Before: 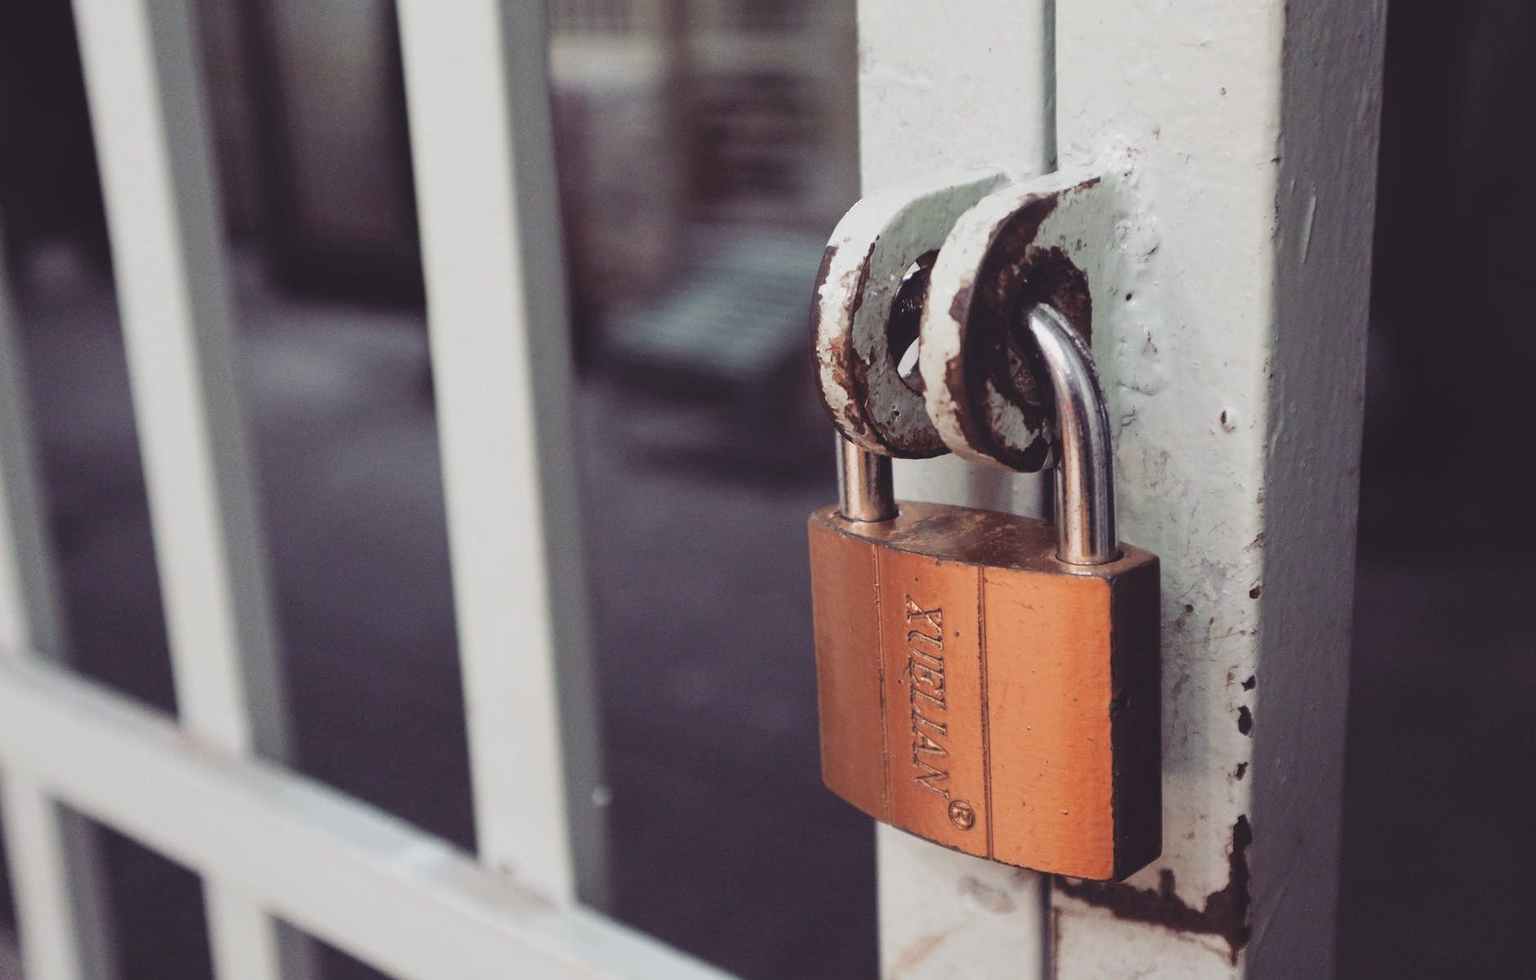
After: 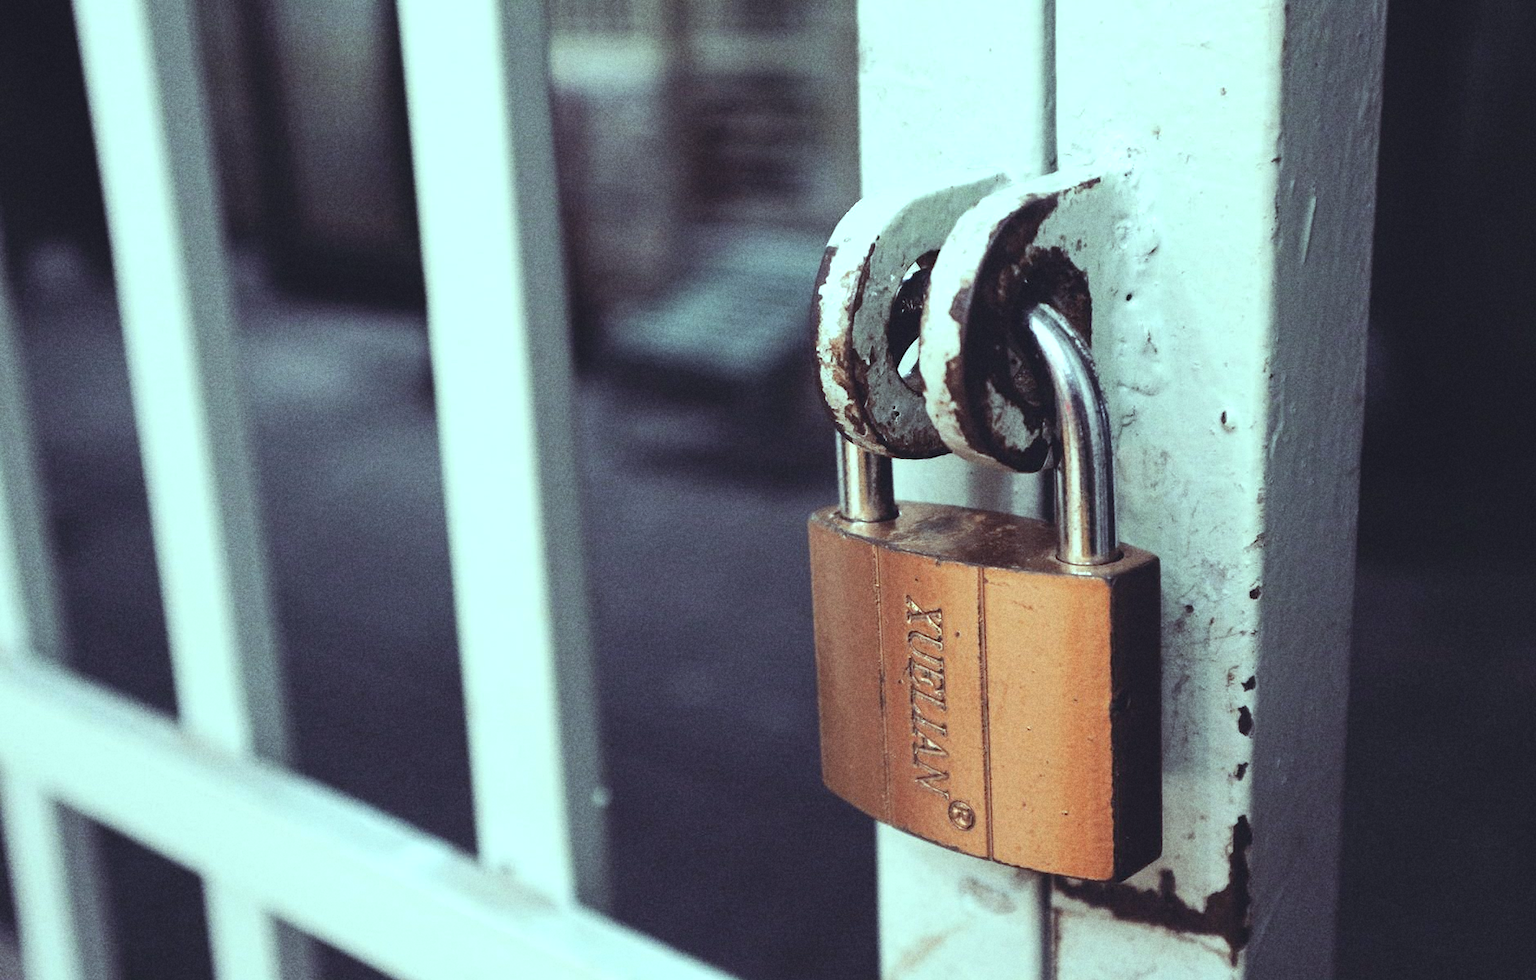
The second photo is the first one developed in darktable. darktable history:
color balance: mode lift, gamma, gain (sRGB), lift [0.997, 0.979, 1.021, 1.011], gamma [1, 1.084, 0.916, 0.998], gain [1, 0.87, 1.13, 1.101], contrast 4.55%, contrast fulcrum 38.24%, output saturation 104.09%
tone equalizer: -8 EV -0.417 EV, -7 EV -0.389 EV, -6 EV -0.333 EV, -5 EV -0.222 EV, -3 EV 0.222 EV, -2 EV 0.333 EV, -1 EV 0.389 EV, +0 EV 0.417 EV, edges refinement/feathering 500, mask exposure compensation -1.57 EV, preserve details no
grain: coarseness 22.88 ISO
